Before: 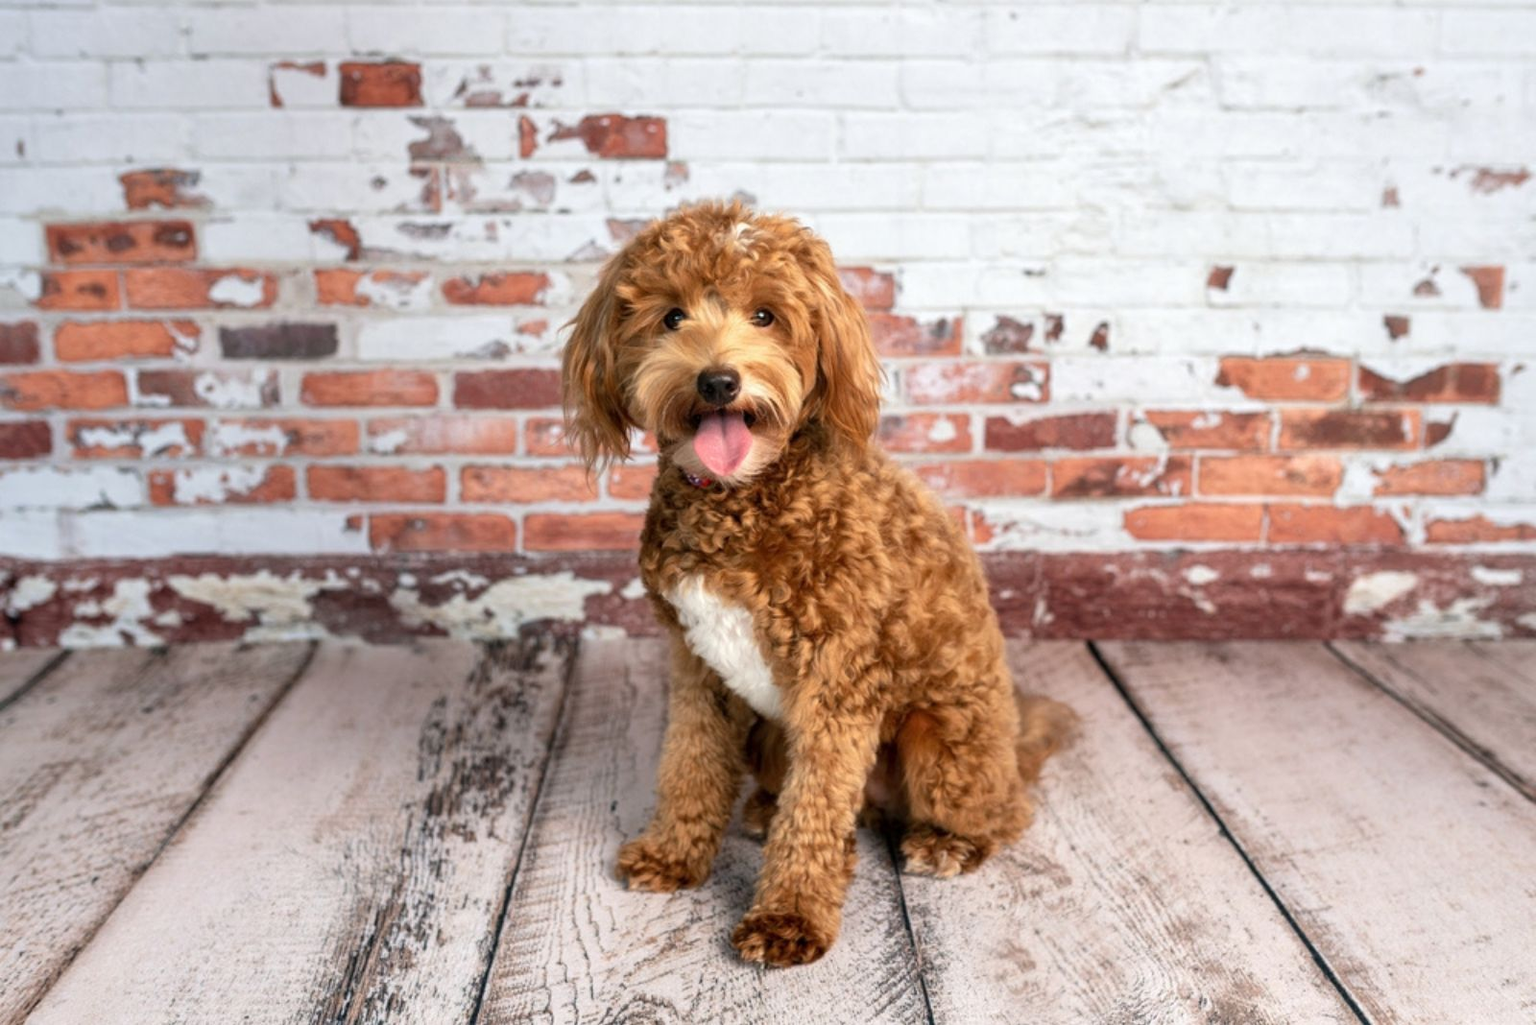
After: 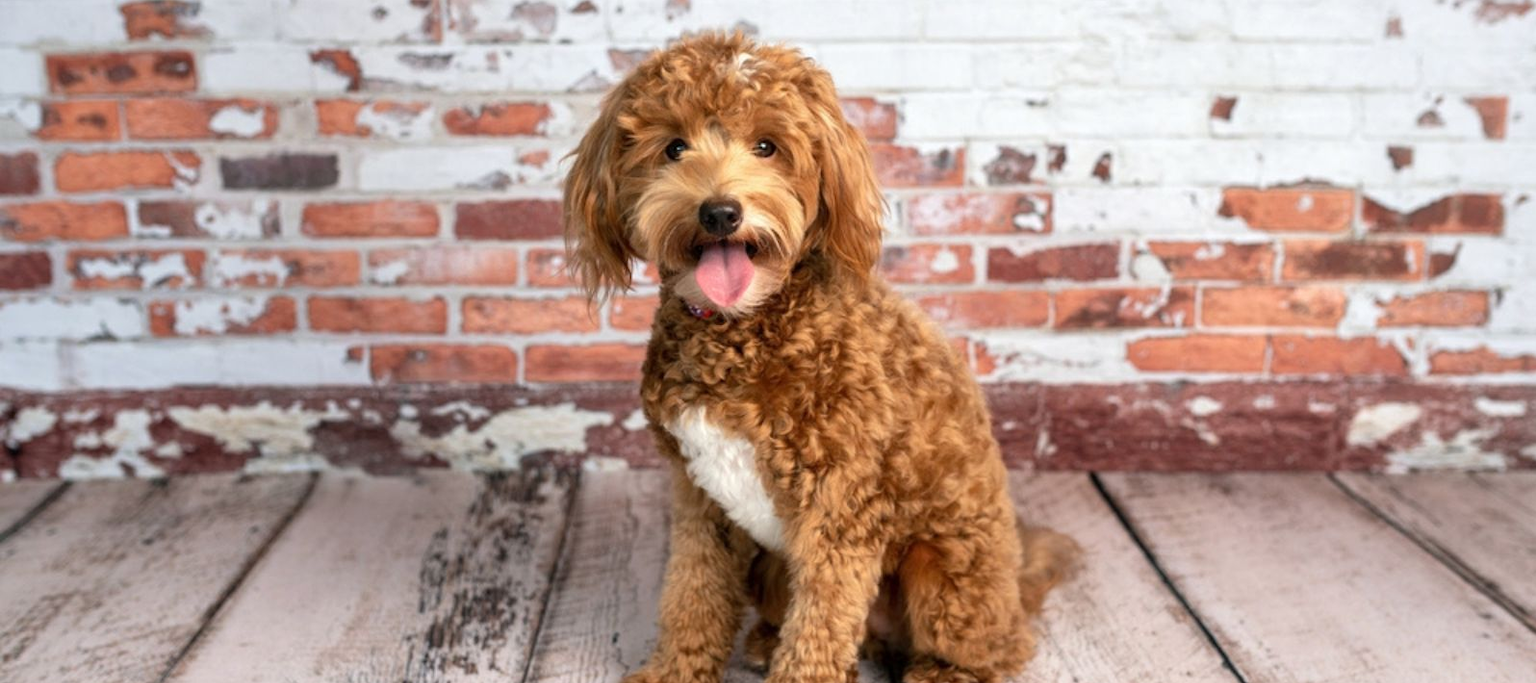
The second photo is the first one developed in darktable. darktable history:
crop: top 16.631%, bottom 16.687%
